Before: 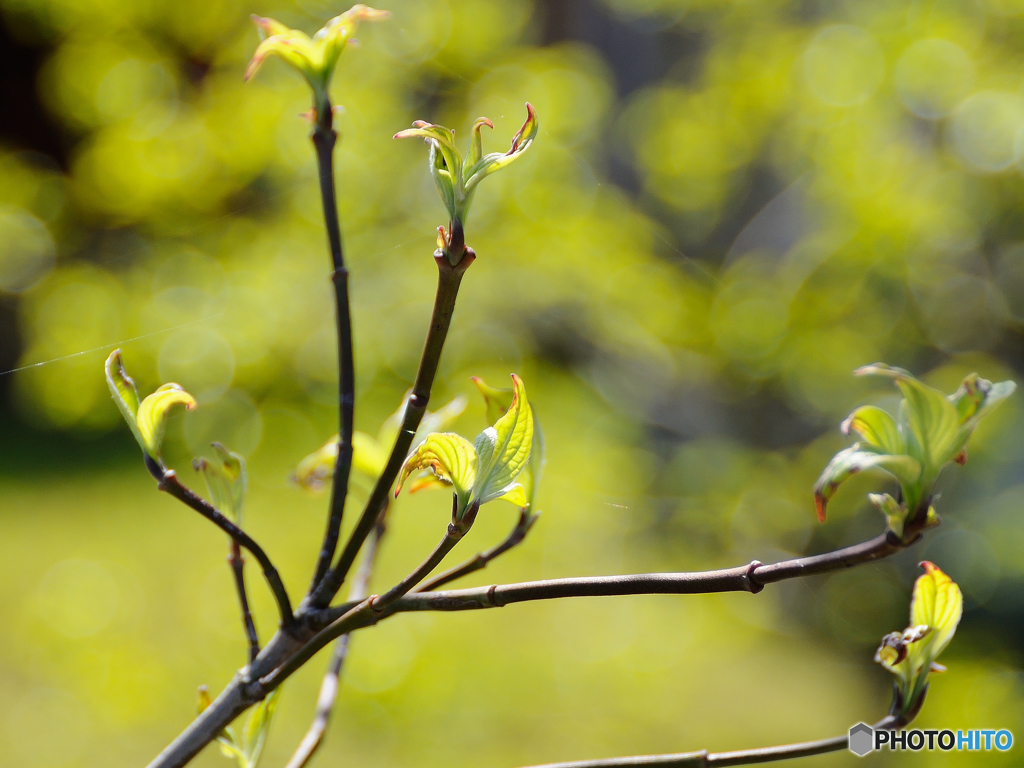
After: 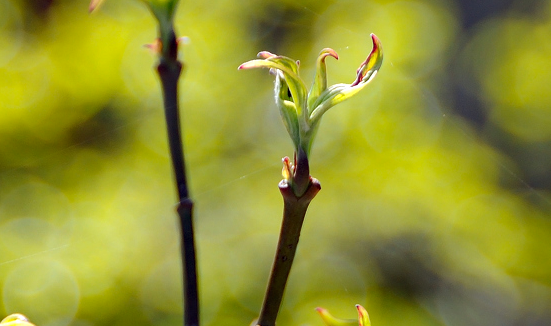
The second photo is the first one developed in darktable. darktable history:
haze removal: compatibility mode true, adaptive false
crop: left 15.197%, top 9.092%, right 30.977%, bottom 48.458%
tone equalizer: -8 EV -0.001 EV, -7 EV 0.002 EV, -6 EV -0.005 EV, -5 EV -0.003 EV, -4 EV -0.076 EV, -3 EV -0.209 EV, -2 EV -0.281 EV, -1 EV 0.08 EV, +0 EV 0.285 EV
